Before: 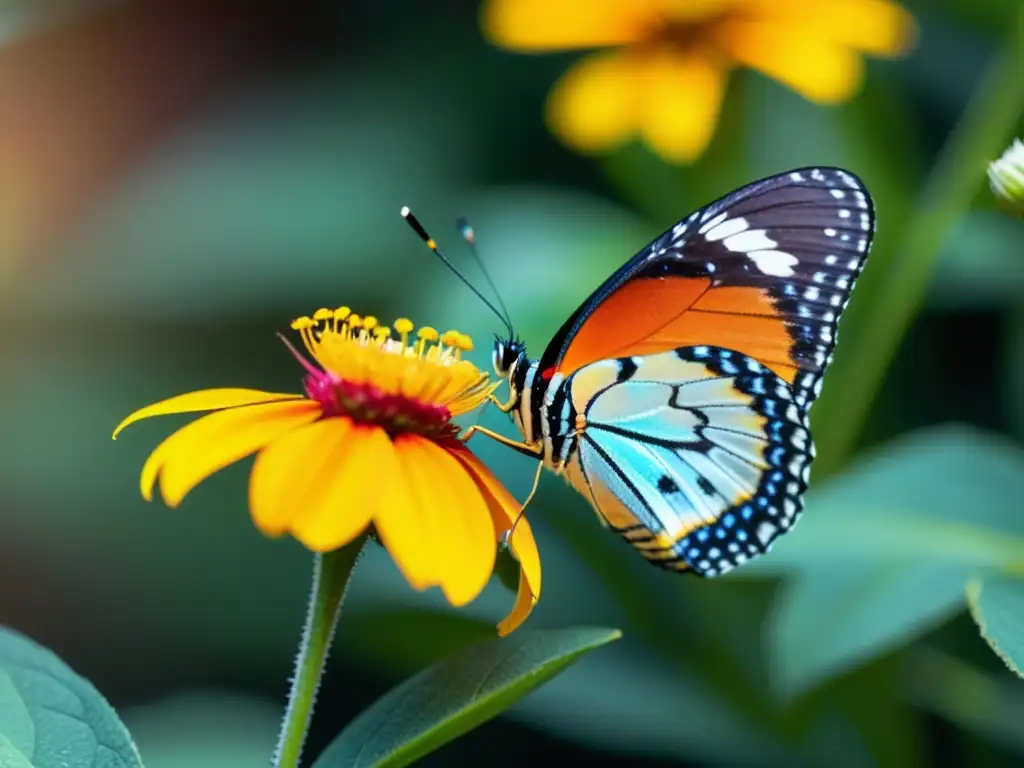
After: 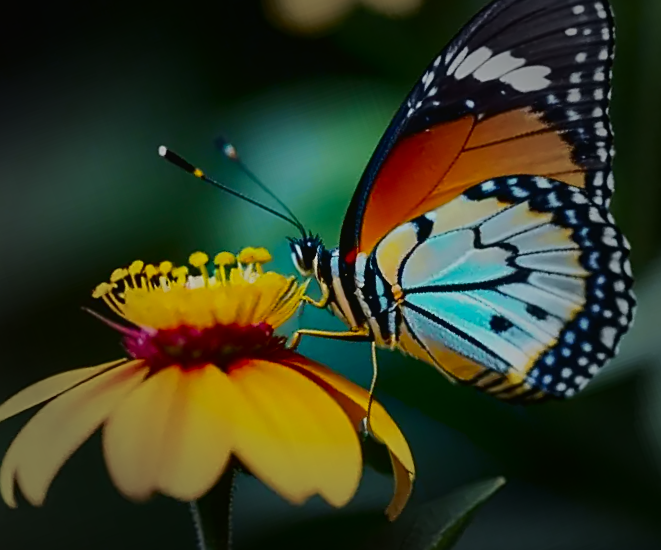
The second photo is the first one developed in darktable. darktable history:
sharpen: on, module defaults
crop and rotate: angle 19.06°, left 6.937%, right 3.868%, bottom 1.133%
tone curve: curves: ch0 [(0.003, 0.023) (0.071, 0.052) (0.236, 0.197) (0.466, 0.557) (0.625, 0.761) (0.783, 0.9) (0.994, 0.968)]; ch1 [(0, 0) (0.262, 0.227) (0.417, 0.386) (0.469, 0.467) (0.502, 0.498) (0.528, 0.53) (0.573, 0.579) (0.605, 0.621) (0.644, 0.671) (0.686, 0.728) (0.994, 0.987)]; ch2 [(0, 0) (0.262, 0.188) (0.385, 0.353) (0.427, 0.424) (0.495, 0.493) (0.515, 0.54) (0.547, 0.561) (0.589, 0.613) (0.644, 0.748) (1, 1)], color space Lab, independent channels, preserve colors none
exposure: exposure -1.565 EV, compensate highlight preservation false
vignetting: fall-off start 48.57%, automatic ratio true, width/height ratio 1.289
